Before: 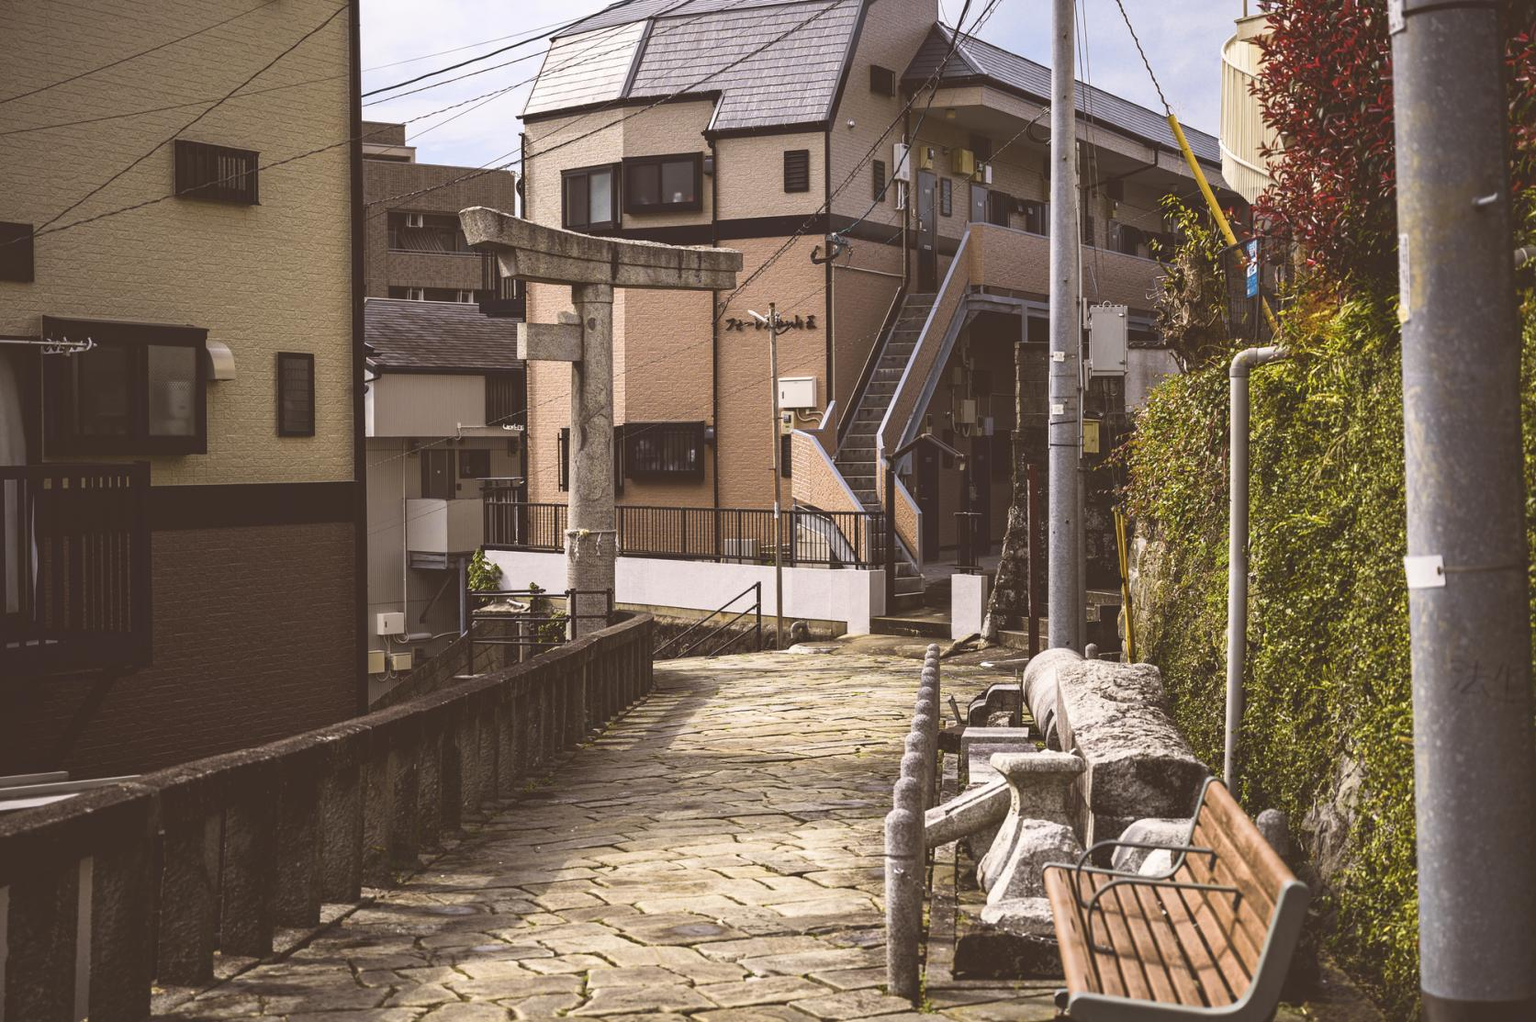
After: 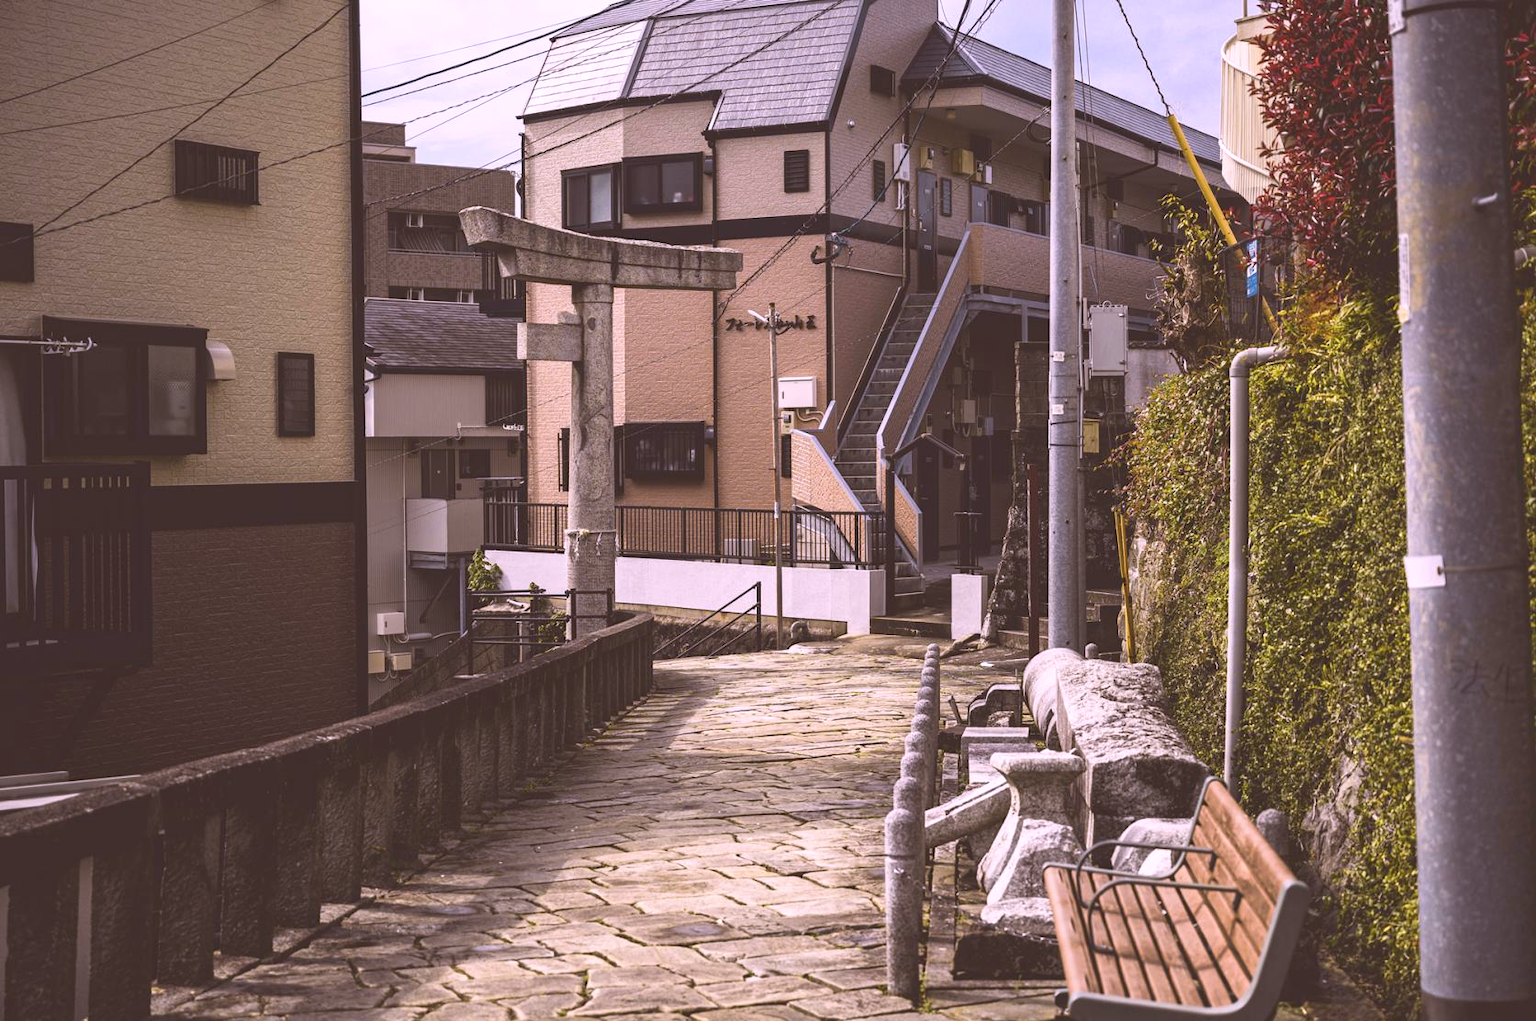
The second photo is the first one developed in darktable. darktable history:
exposure: compensate highlight preservation false
white balance: red 1.066, blue 1.119
